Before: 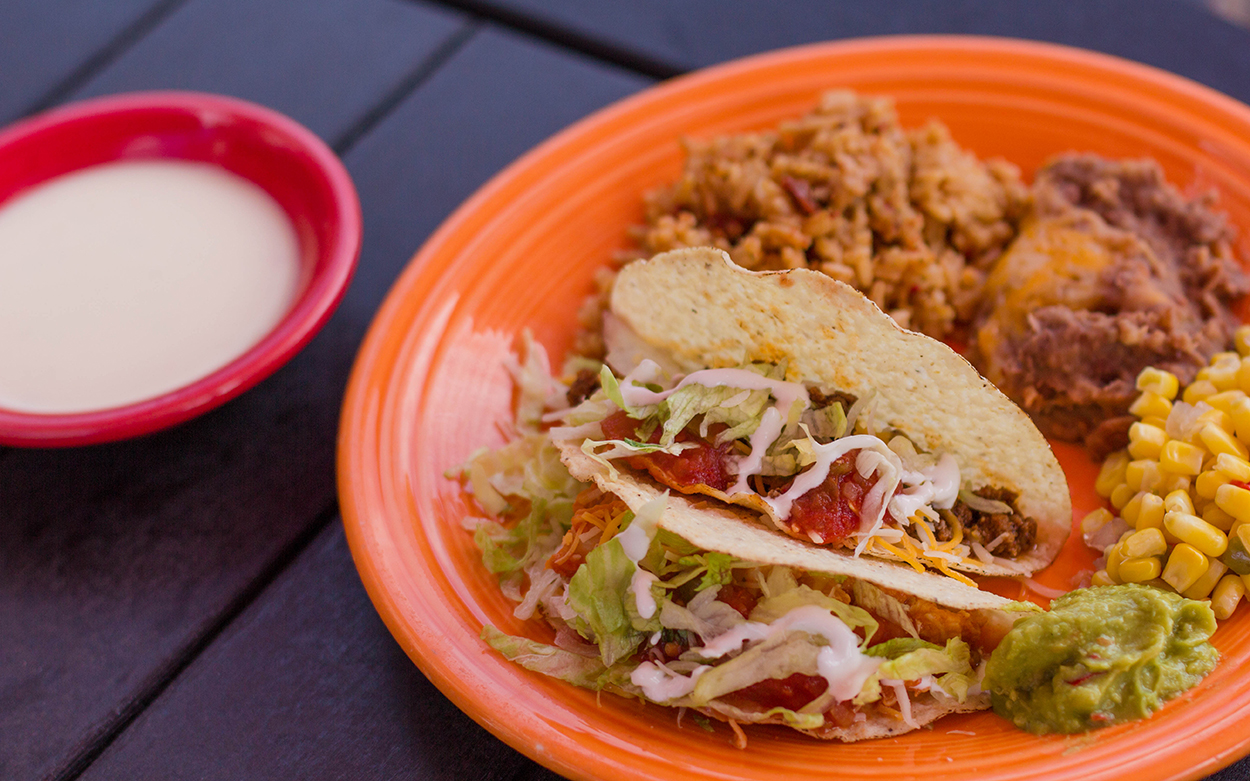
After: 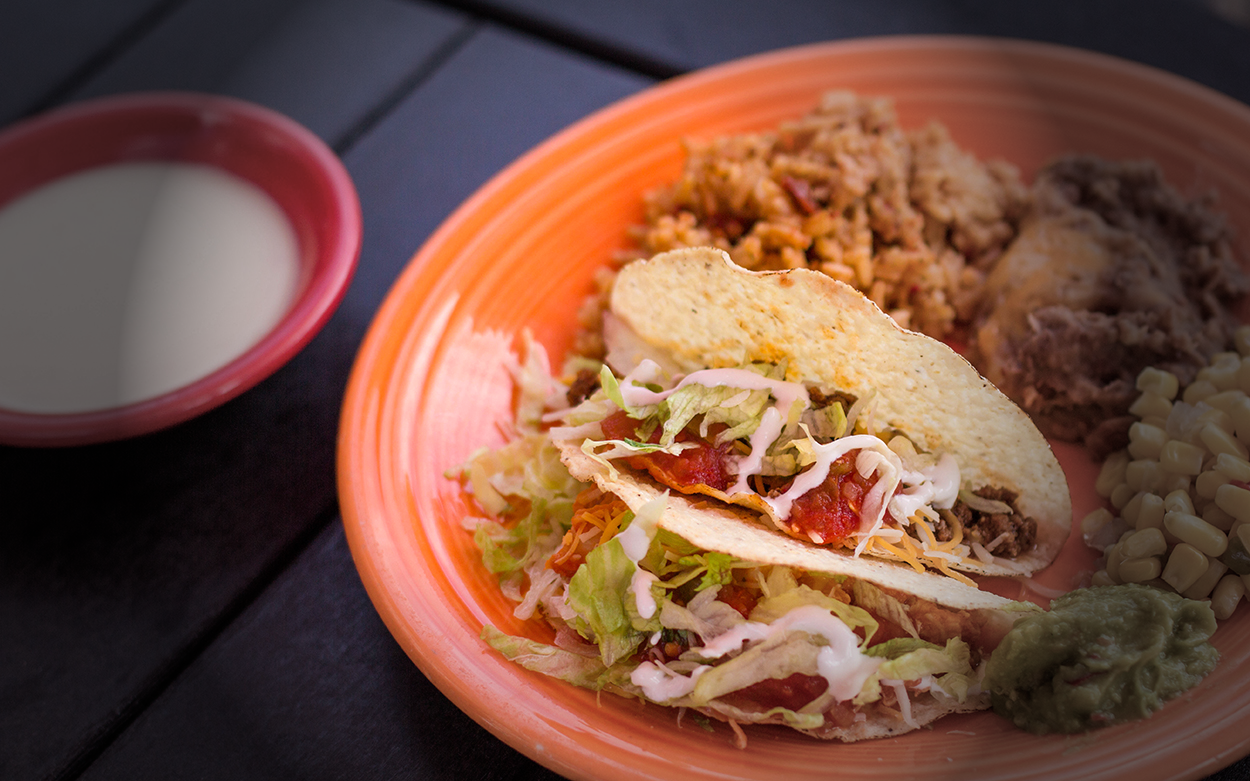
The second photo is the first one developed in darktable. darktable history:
vignetting: fall-off start 40.66%, fall-off radius 40.81%, brightness -0.865
tone equalizer: -8 EV -0.394 EV, -7 EV -0.371 EV, -6 EV -0.354 EV, -5 EV -0.204 EV, -3 EV 0.198 EV, -2 EV 0.338 EV, -1 EV 0.379 EV, +0 EV 0.418 EV
